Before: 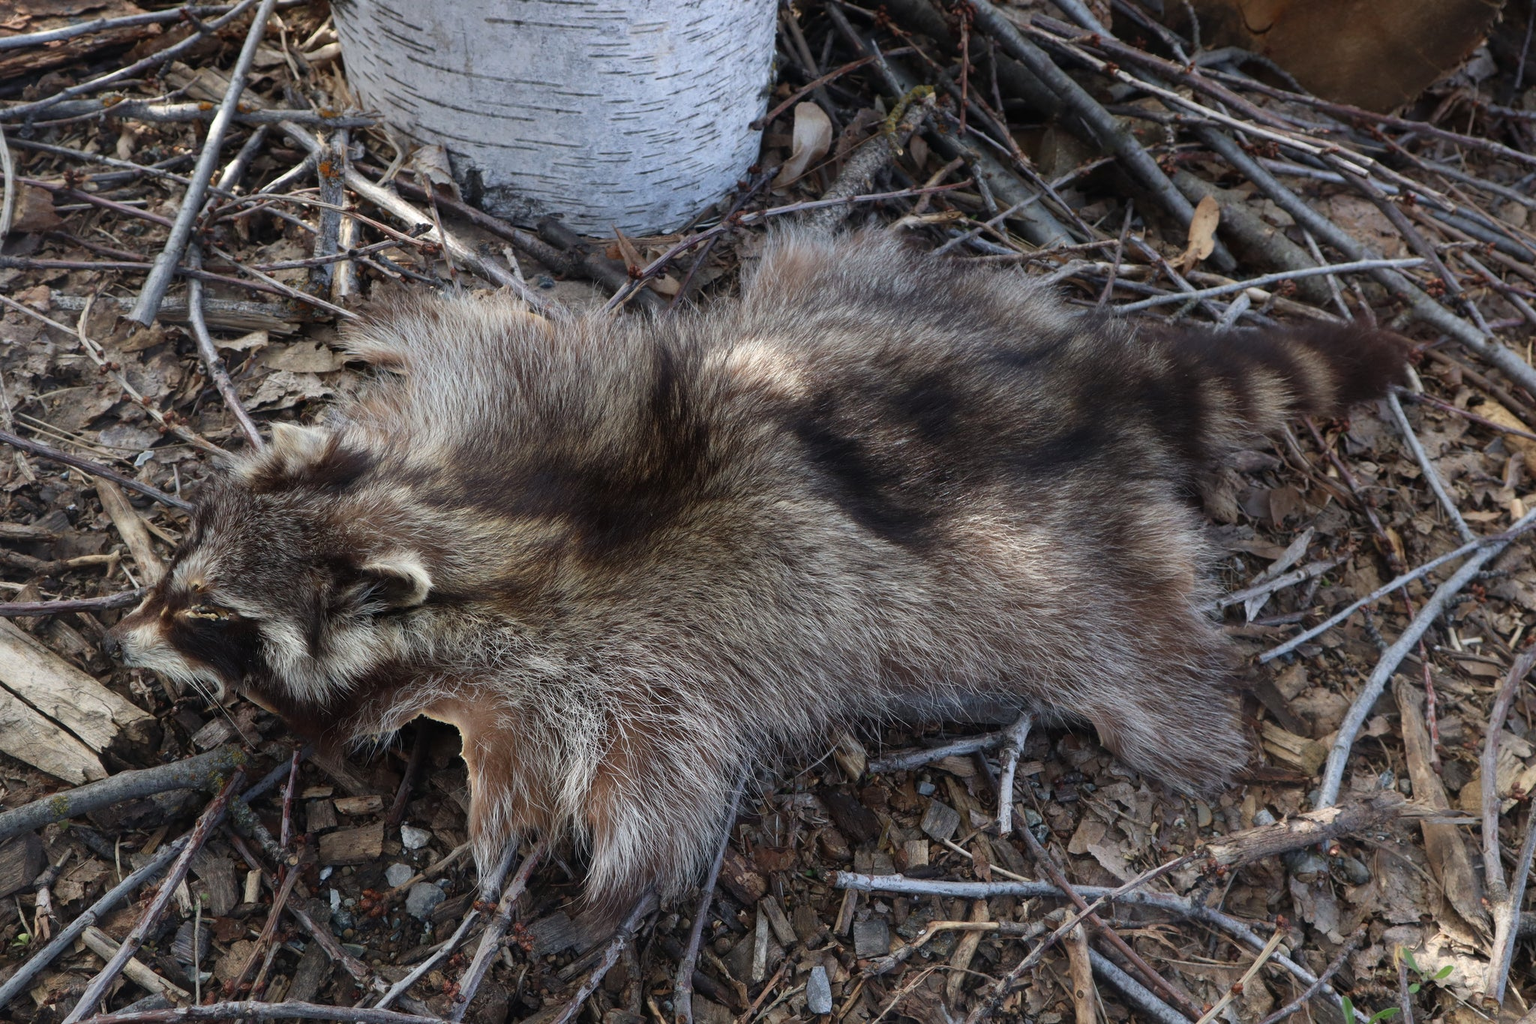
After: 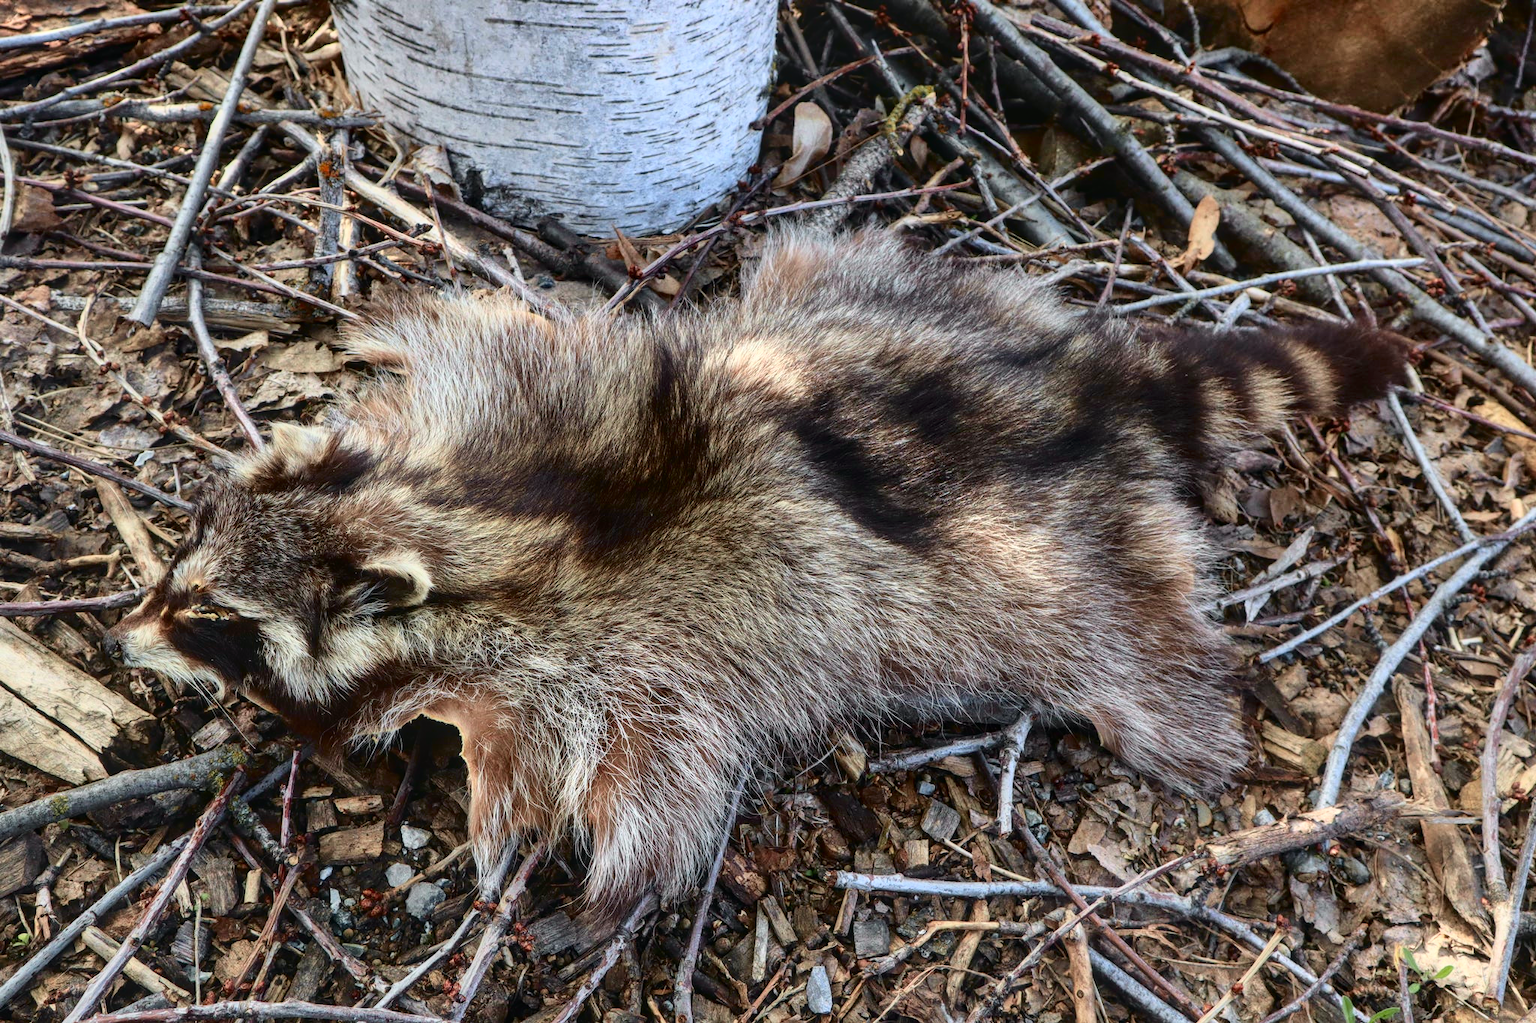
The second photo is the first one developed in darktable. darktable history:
local contrast: on, module defaults
tone curve: curves: ch0 [(0.003, 0.032) (0.037, 0.037) (0.142, 0.117) (0.279, 0.311) (0.405, 0.49) (0.526, 0.651) (0.722, 0.857) (0.875, 0.946) (1, 0.98)]; ch1 [(0, 0) (0.305, 0.325) (0.453, 0.437) (0.482, 0.473) (0.501, 0.498) (0.515, 0.523) (0.559, 0.591) (0.6, 0.659) (0.656, 0.71) (1, 1)]; ch2 [(0, 0) (0.323, 0.277) (0.424, 0.396) (0.479, 0.484) (0.499, 0.502) (0.515, 0.537) (0.564, 0.595) (0.644, 0.703) (0.742, 0.803) (1, 1)], color space Lab, independent channels, preserve colors none
shadows and highlights: soften with gaussian
